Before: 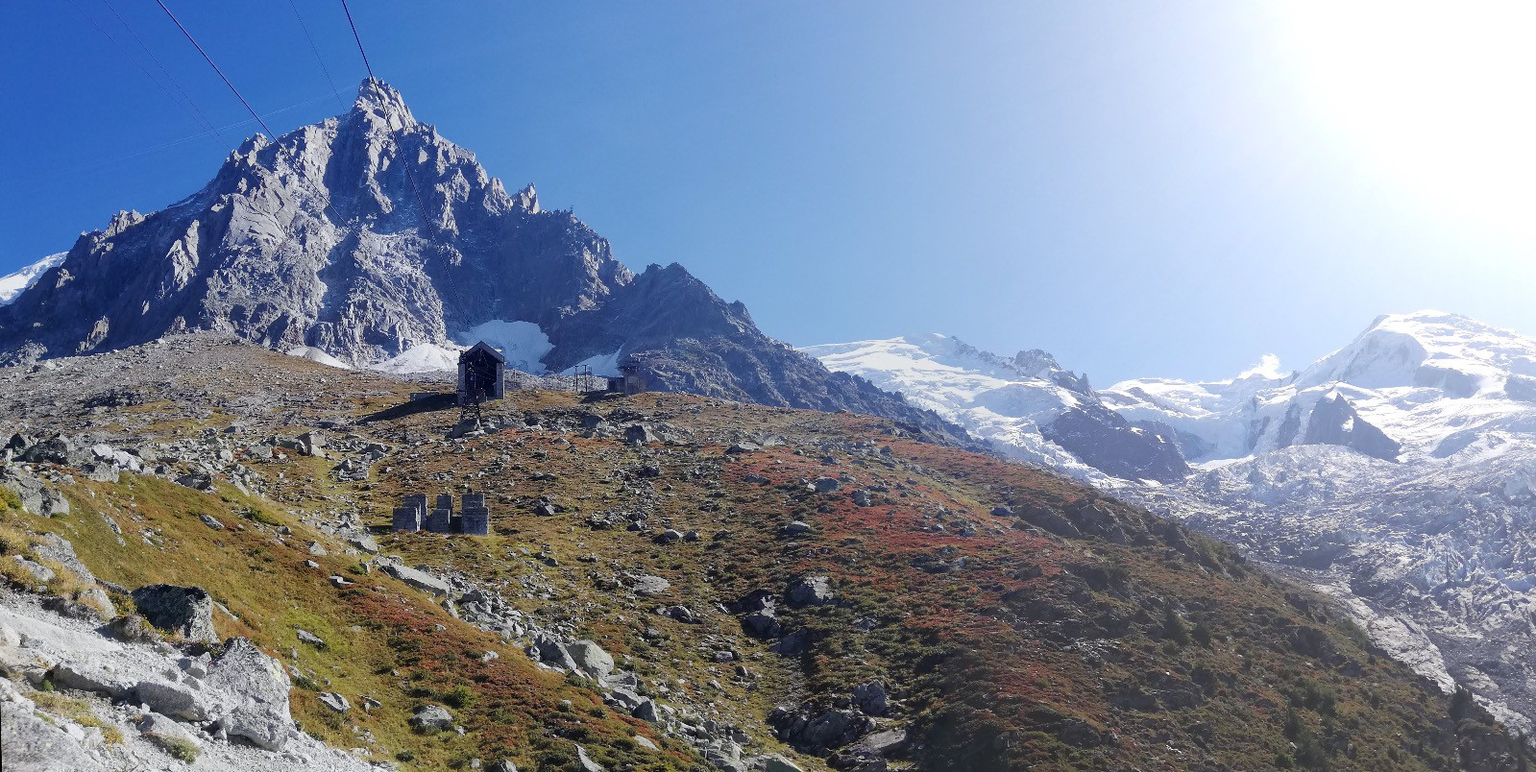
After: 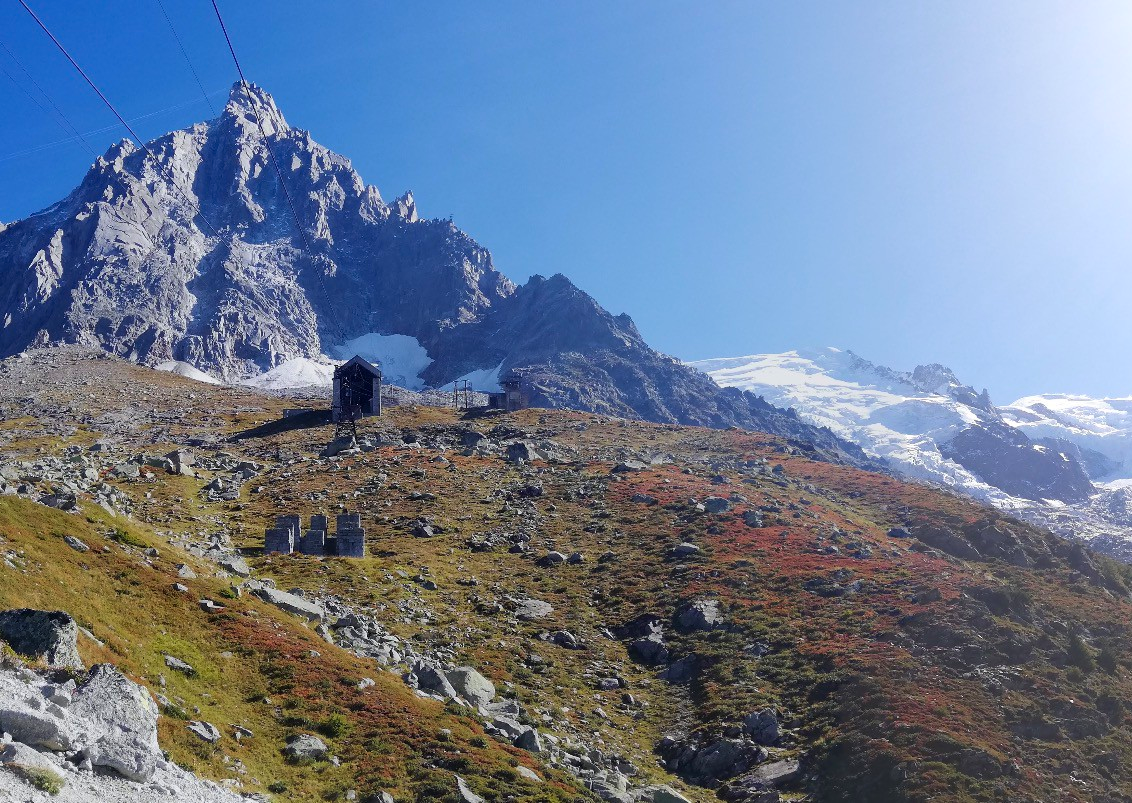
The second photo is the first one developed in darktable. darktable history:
crop and rotate: left 9.022%, right 20.135%
velvia: strength 10.39%
color correction: highlights b* -0.049, saturation 1.11
